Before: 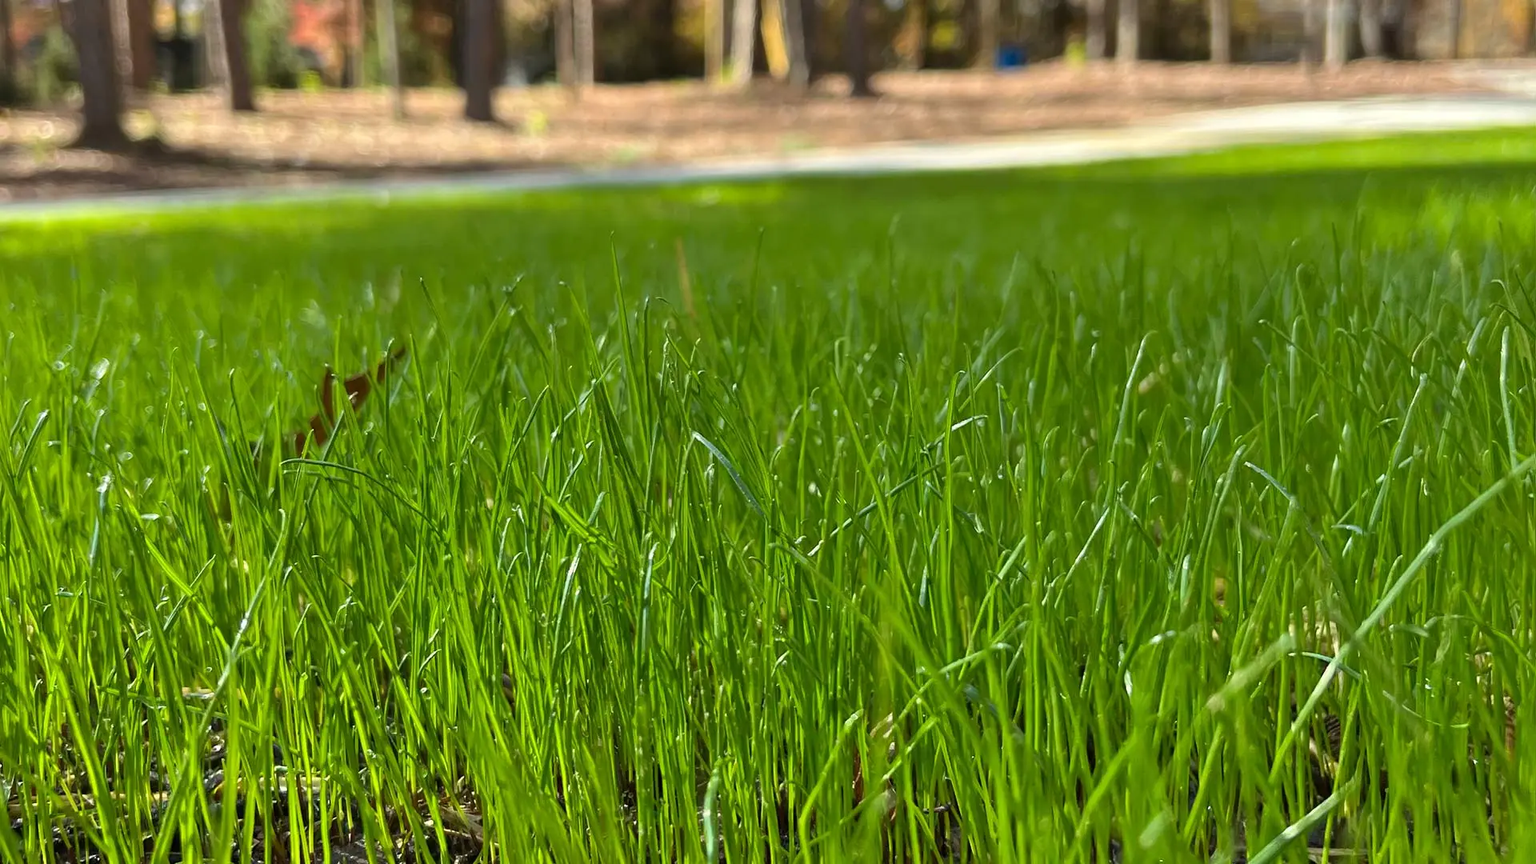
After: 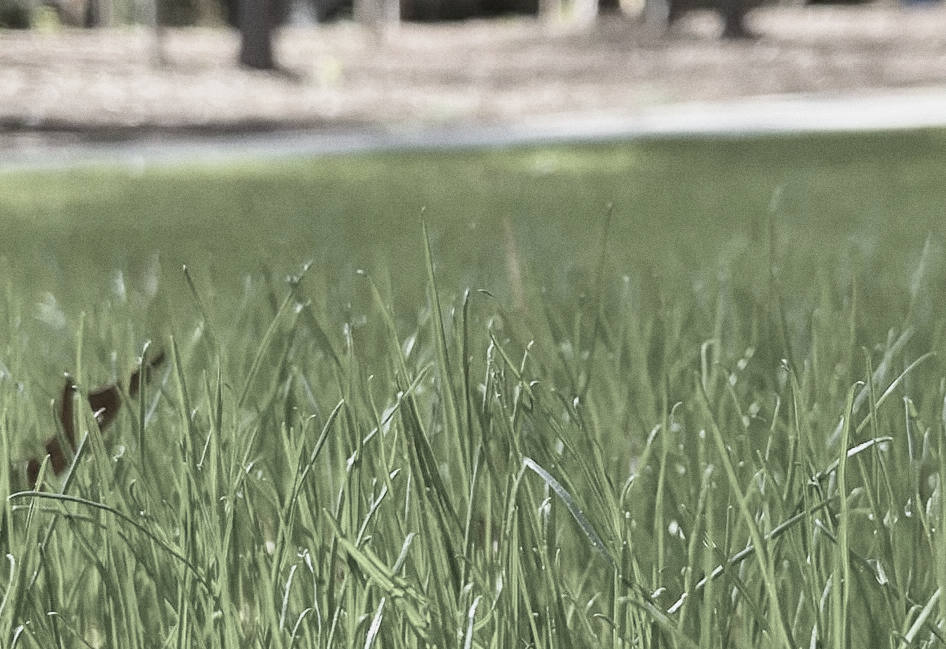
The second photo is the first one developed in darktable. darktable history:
color zones: curves: ch1 [(0, 0.153) (0.143, 0.15) (0.286, 0.151) (0.429, 0.152) (0.571, 0.152) (0.714, 0.151) (0.857, 0.151) (1, 0.153)]
exposure: black level correction 0.001, exposure 0.5 EV, compensate exposure bias true, compensate highlight preservation false
grain: on, module defaults
sigmoid: contrast 1.22, skew 0.65
shadows and highlights: shadows 52.42, soften with gaussian
white balance: red 0.967, blue 1.119, emerald 0.756
crop: left 17.835%, top 7.675%, right 32.881%, bottom 32.213%
